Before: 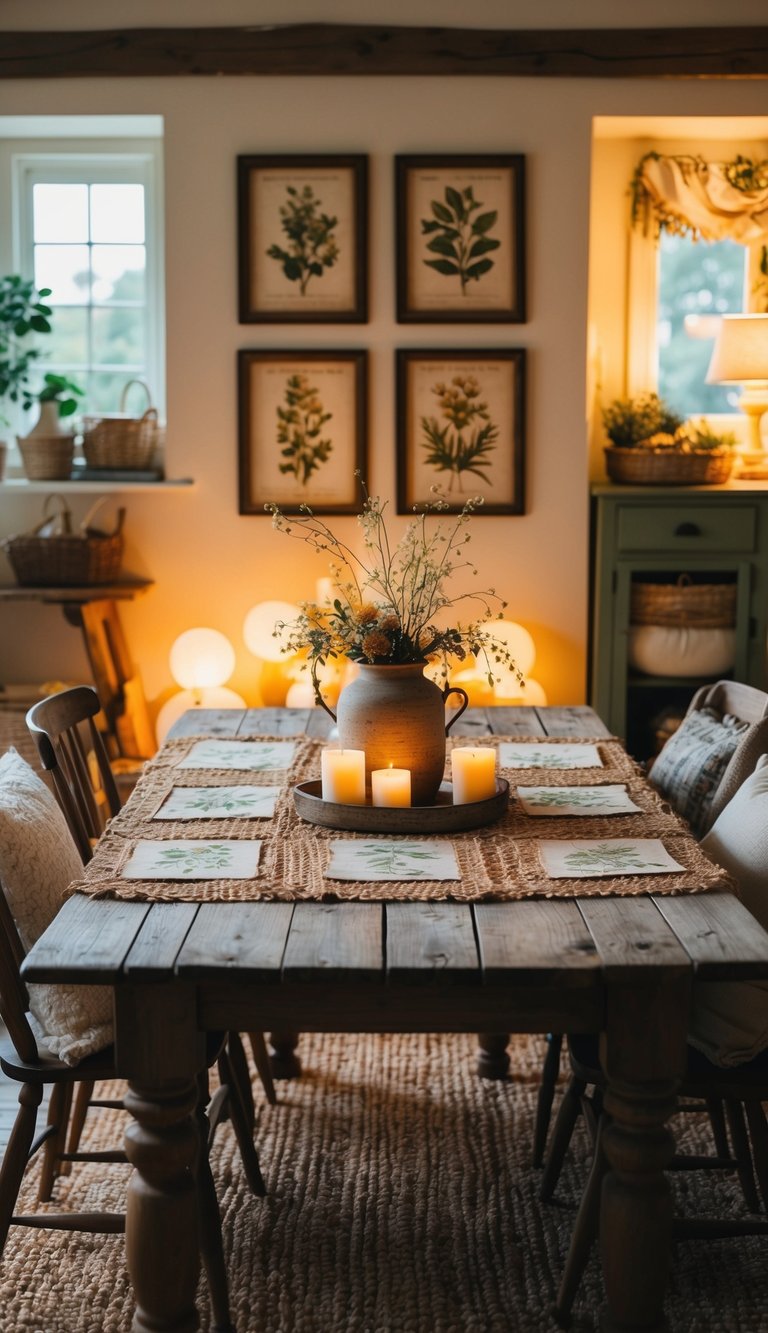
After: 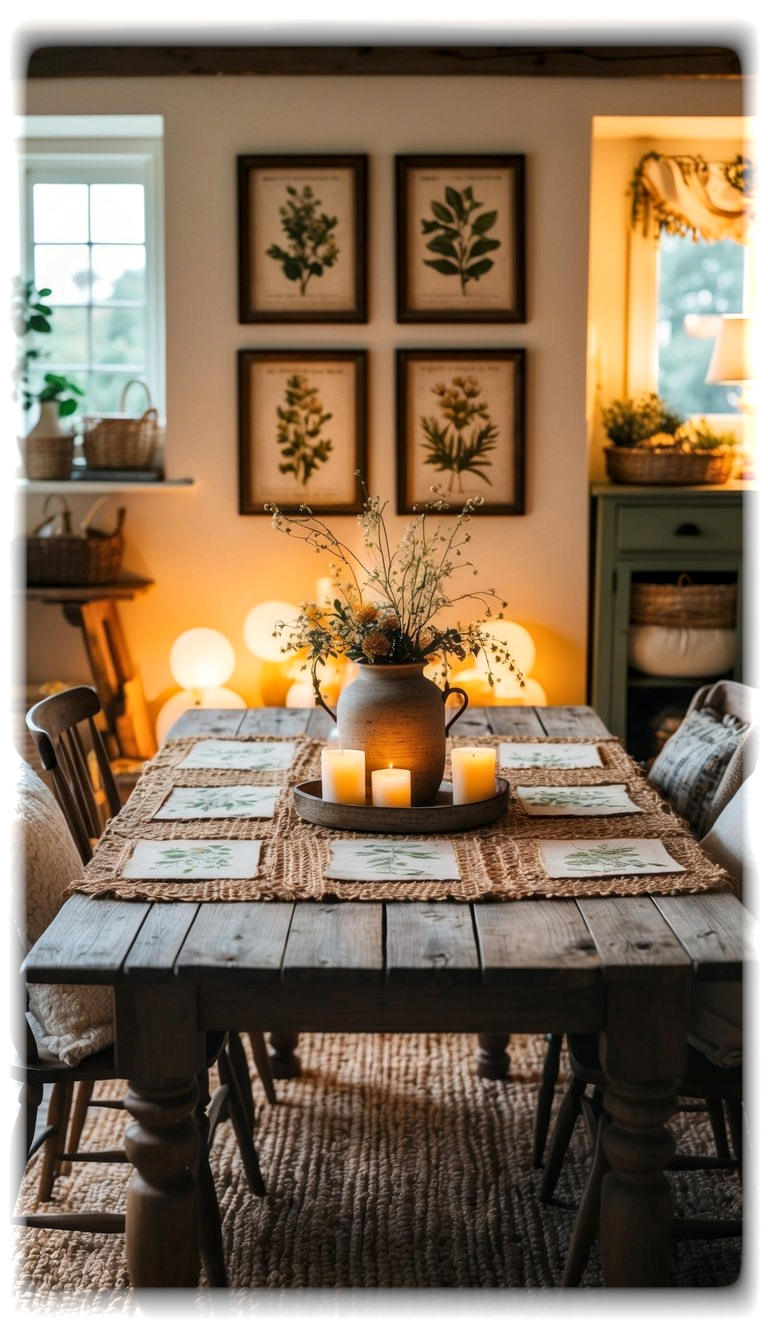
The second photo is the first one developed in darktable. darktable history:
vignetting: fall-off start 93%, fall-off radius 5%, brightness 1, saturation -0.49, automatic ratio true, width/height ratio 1.332, shape 0.04, unbound false
local contrast: detail 130%
base curve: curves: ch0 [(0, 0) (0.472, 0.508) (1, 1)]
